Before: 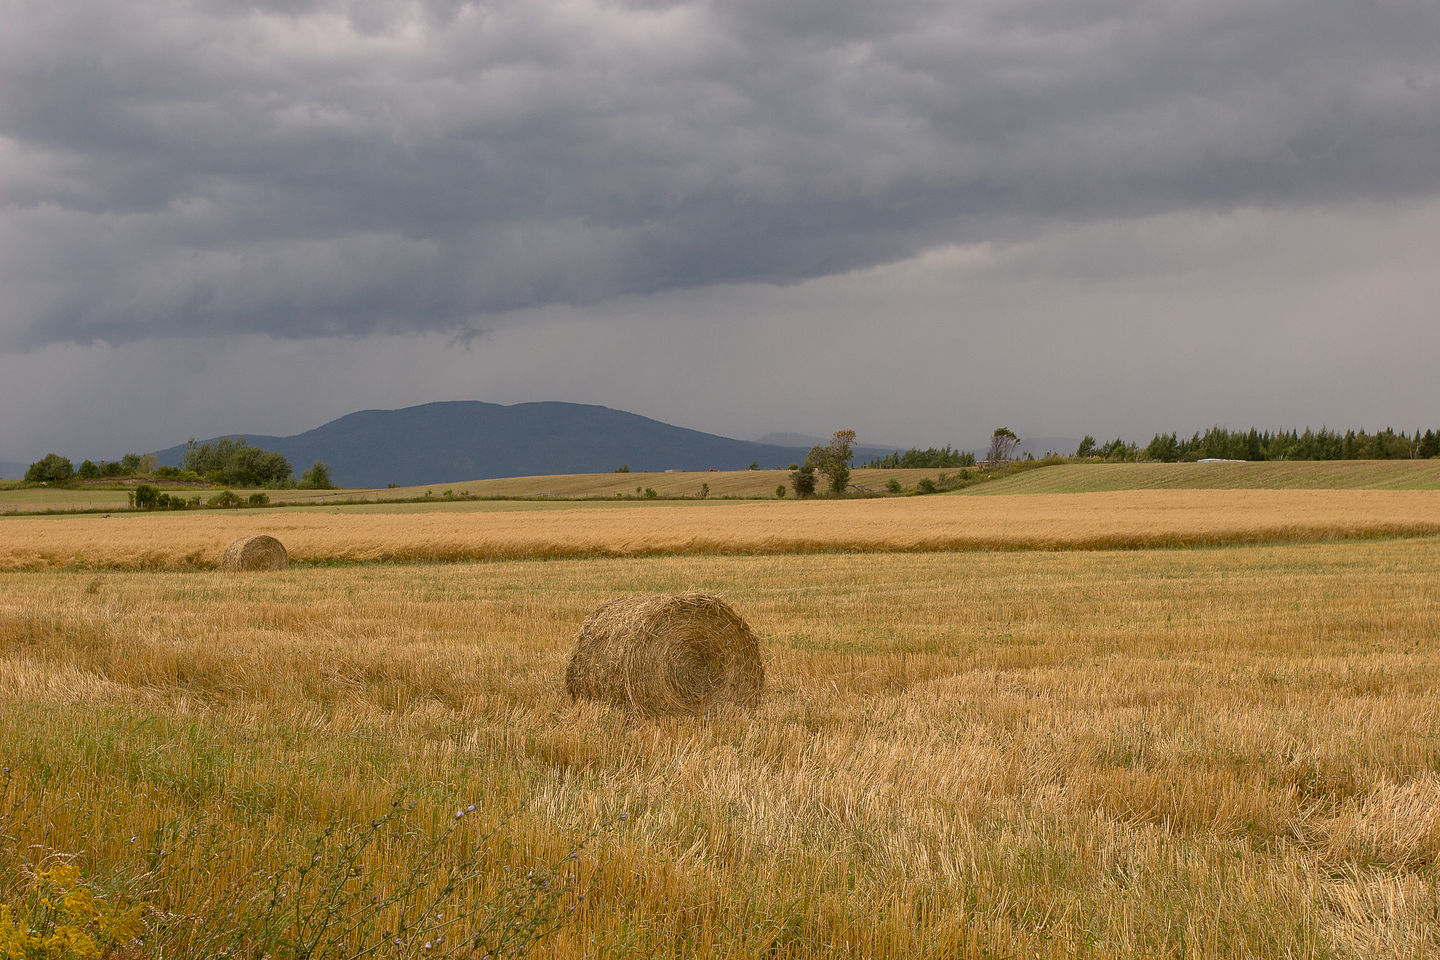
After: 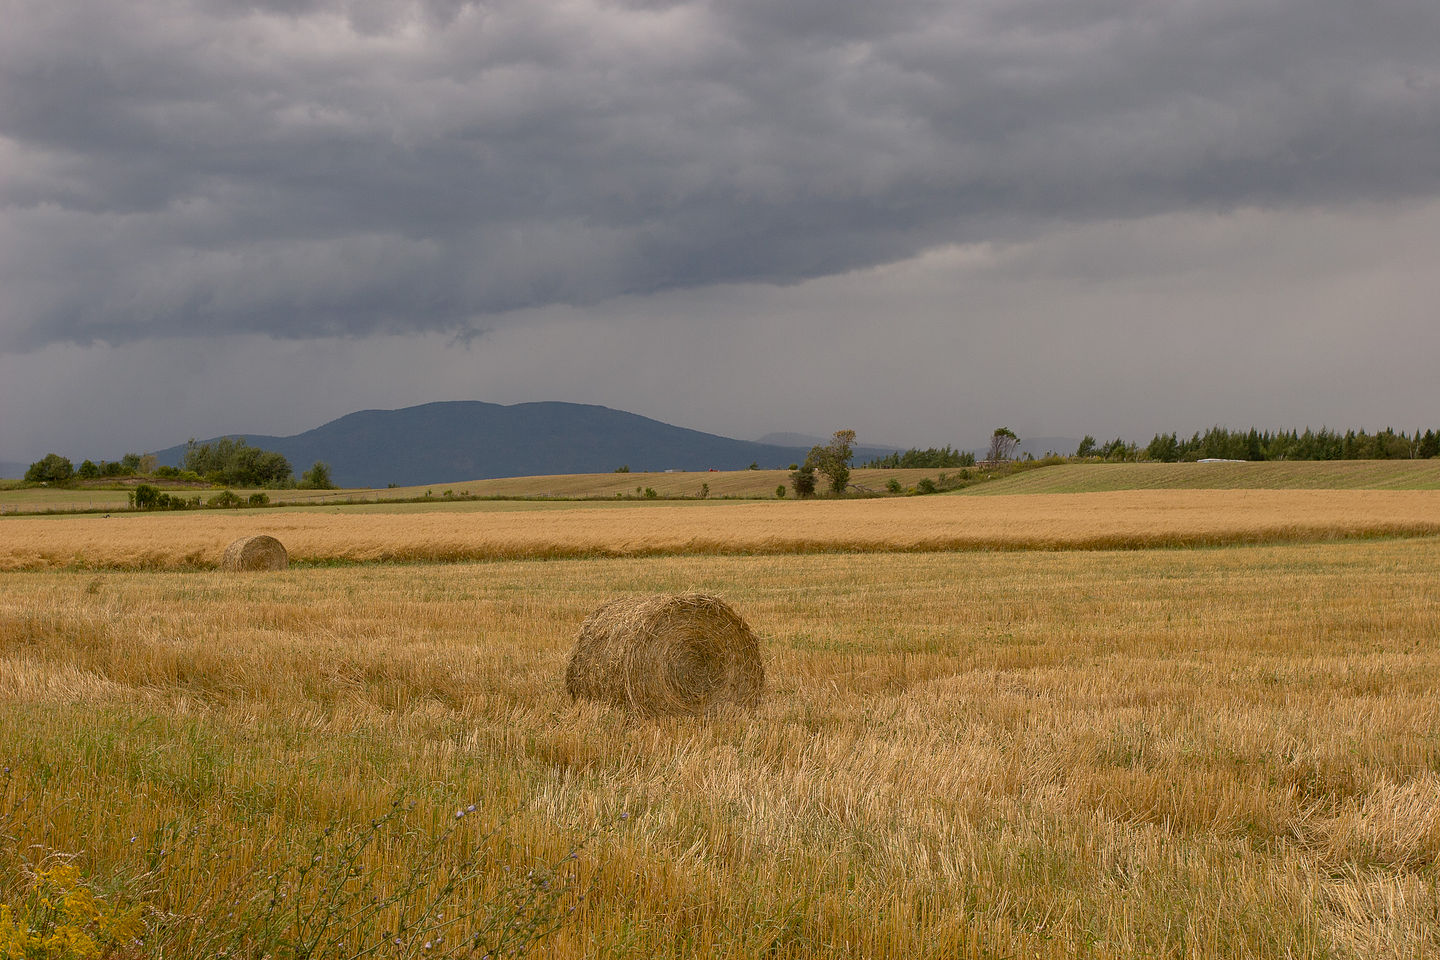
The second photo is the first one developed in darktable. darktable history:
shadows and highlights: radius 117.53, shadows 41.68, highlights -61.52, soften with gaussian
exposure: black level correction 0.001, exposure -0.125 EV, compensate exposure bias true, compensate highlight preservation false
